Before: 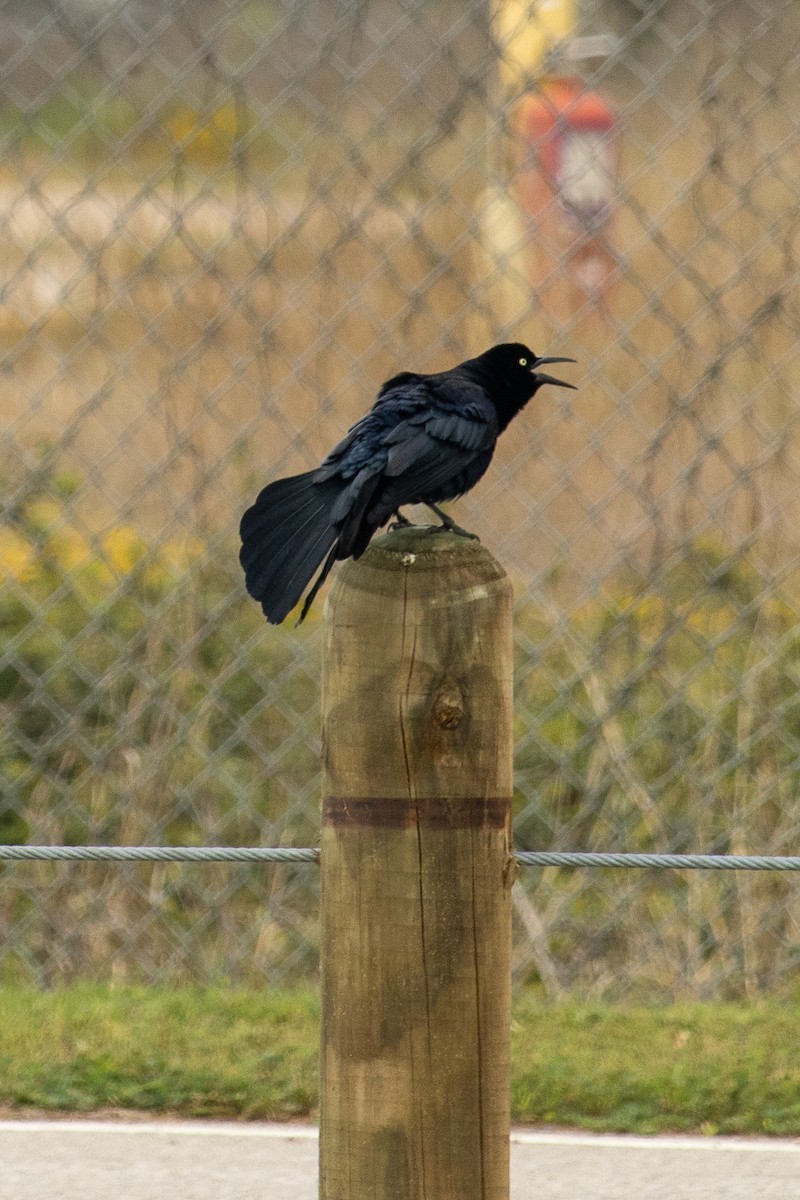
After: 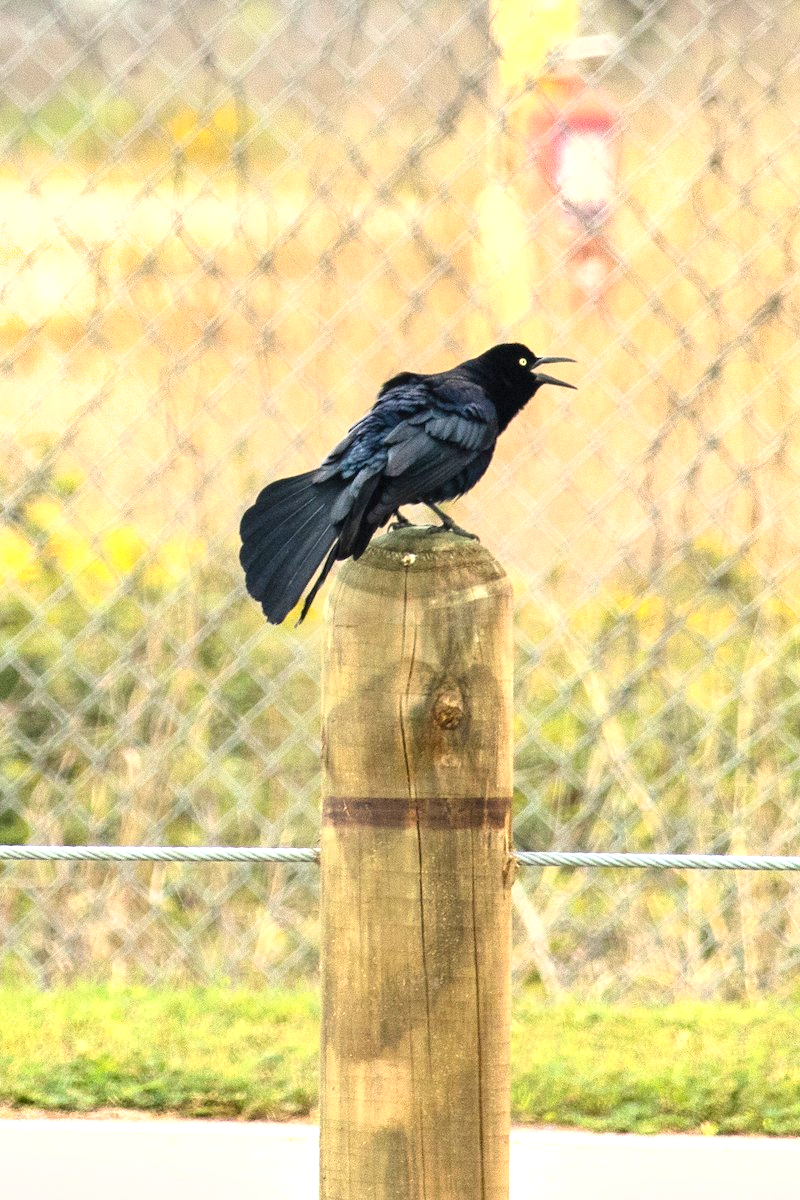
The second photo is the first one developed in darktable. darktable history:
contrast brightness saturation: contrast 0.204, brightness 0.164, saturation 0.218
exposure: black level correction 0, exposure 0.895 EV, compensate exposure bias true, compensate highlight preservation false
shadows and highlights: radius 45.28, white point adjustment 6.82, compress 79.45%, soften with gaussian
